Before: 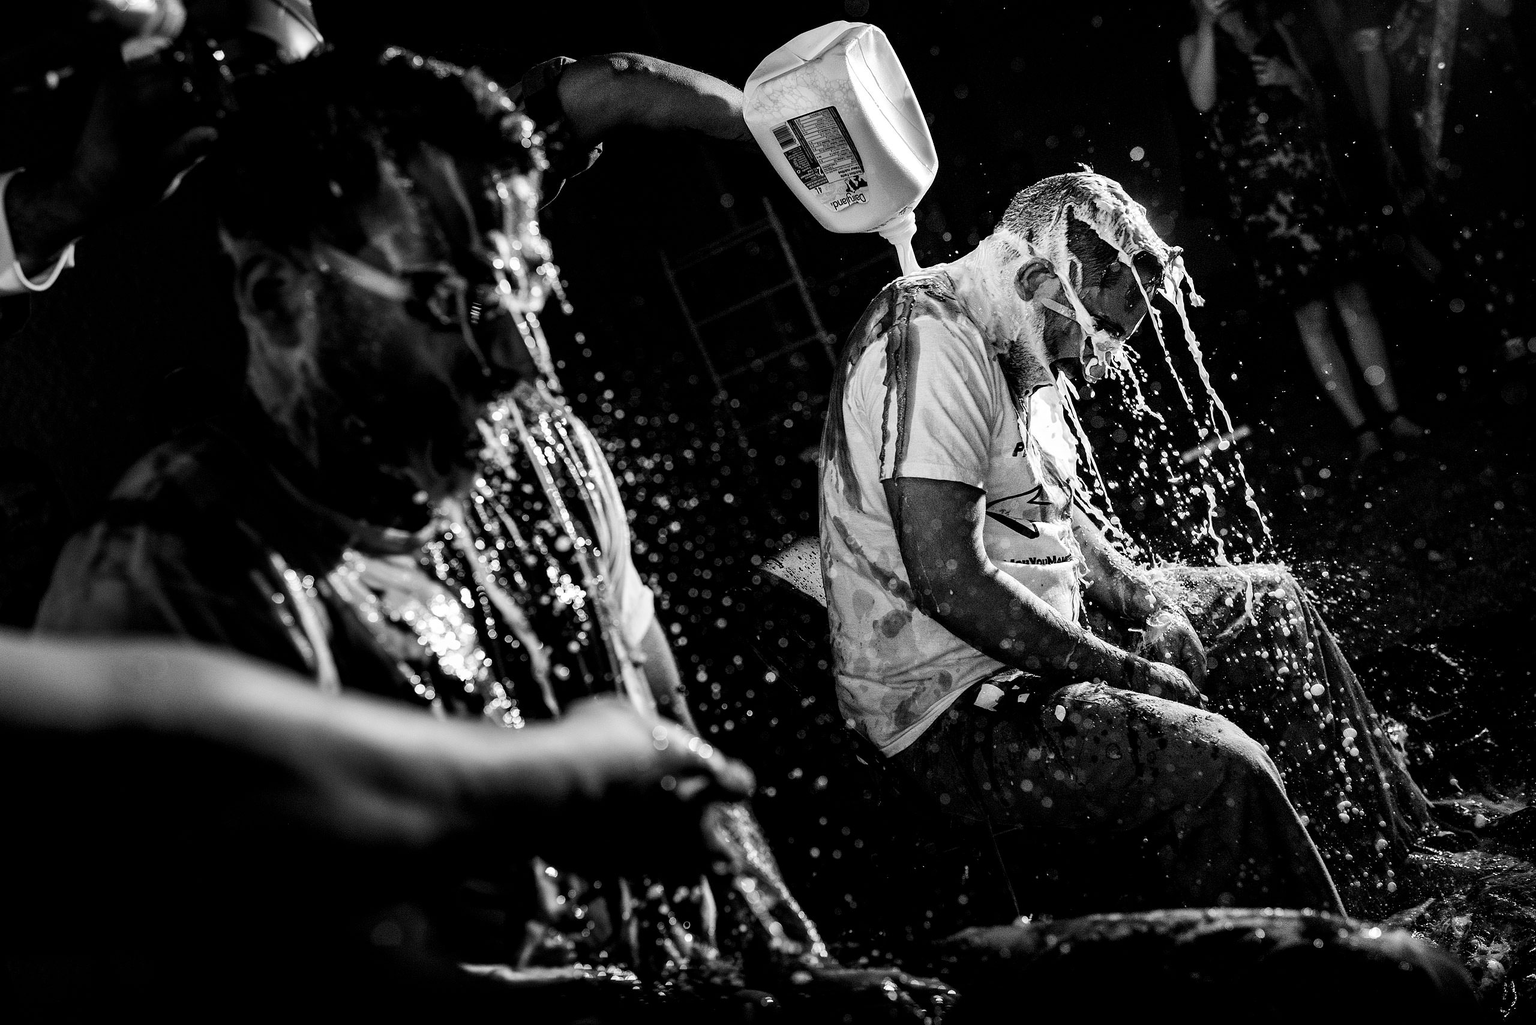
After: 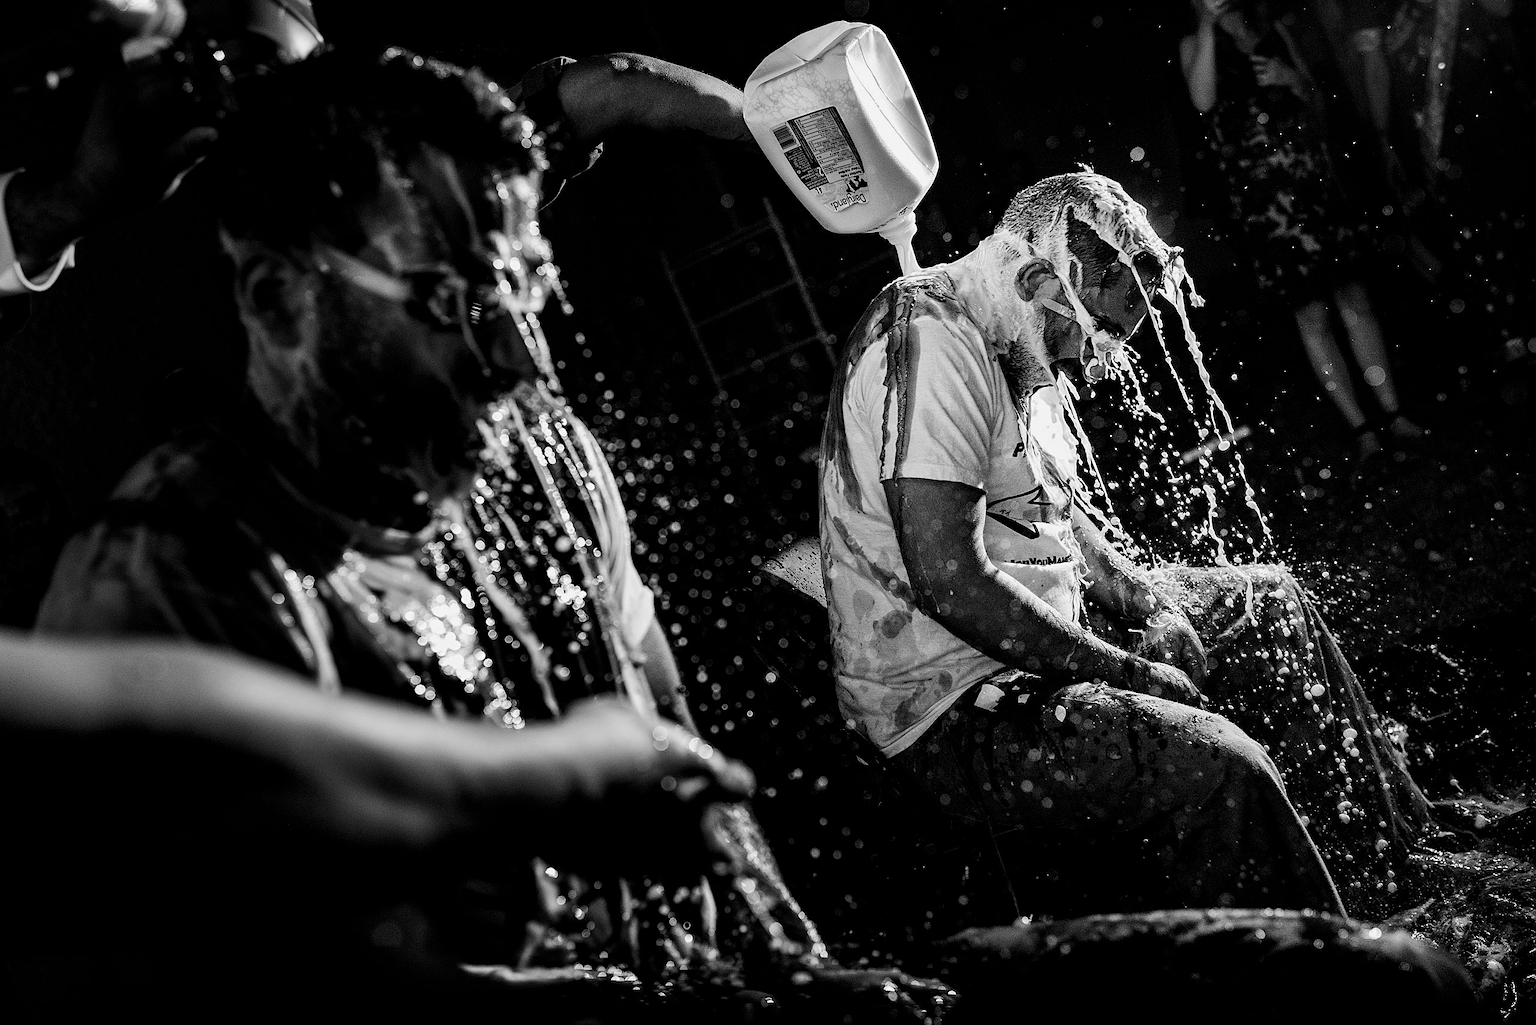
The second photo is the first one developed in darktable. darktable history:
exposure: exposure -0.157 EV, compensate highlight preservation false
sharpen: amount 0.2
